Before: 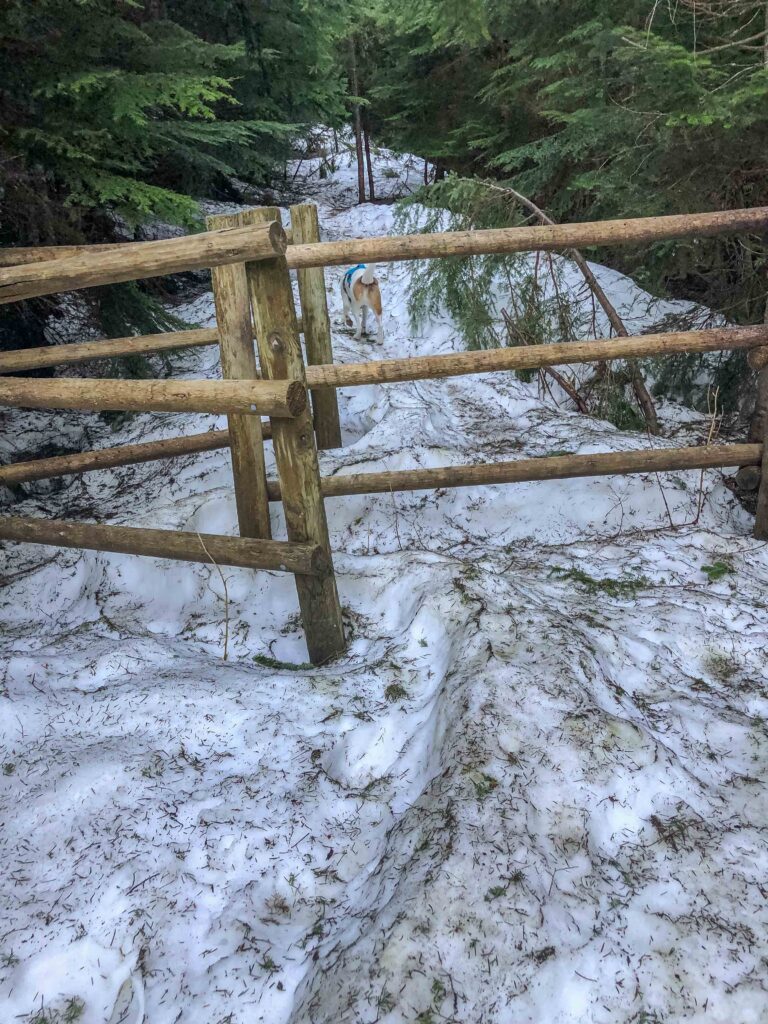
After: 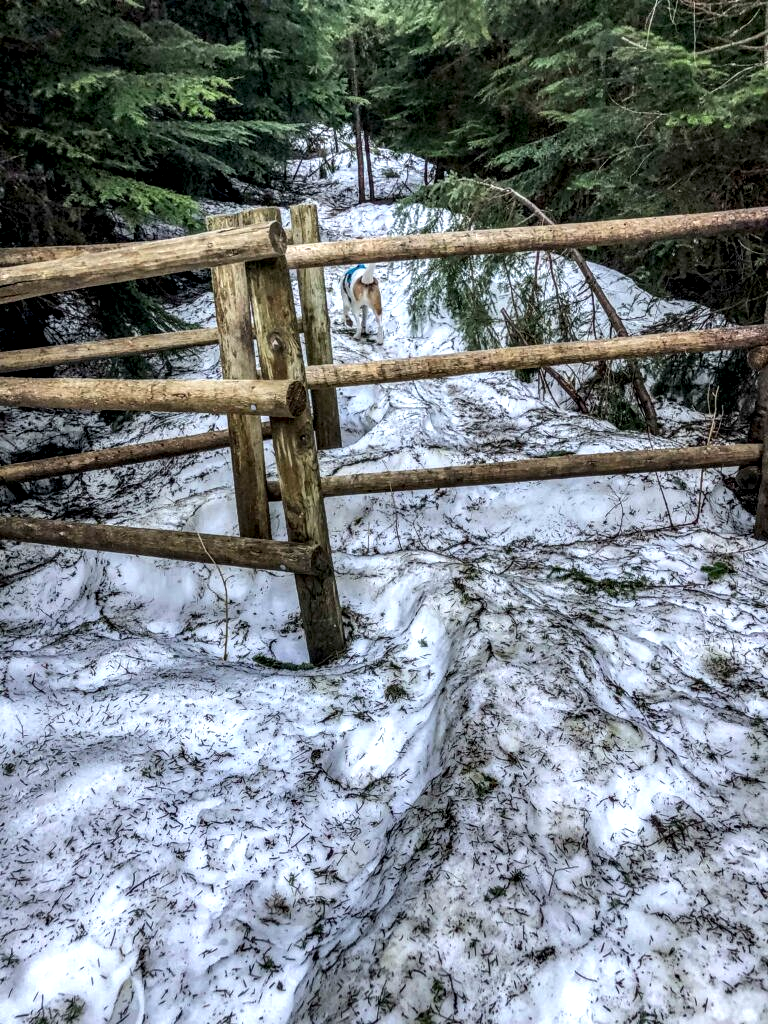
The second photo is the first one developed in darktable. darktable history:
local contrast: highlights 20%, detail 195%
